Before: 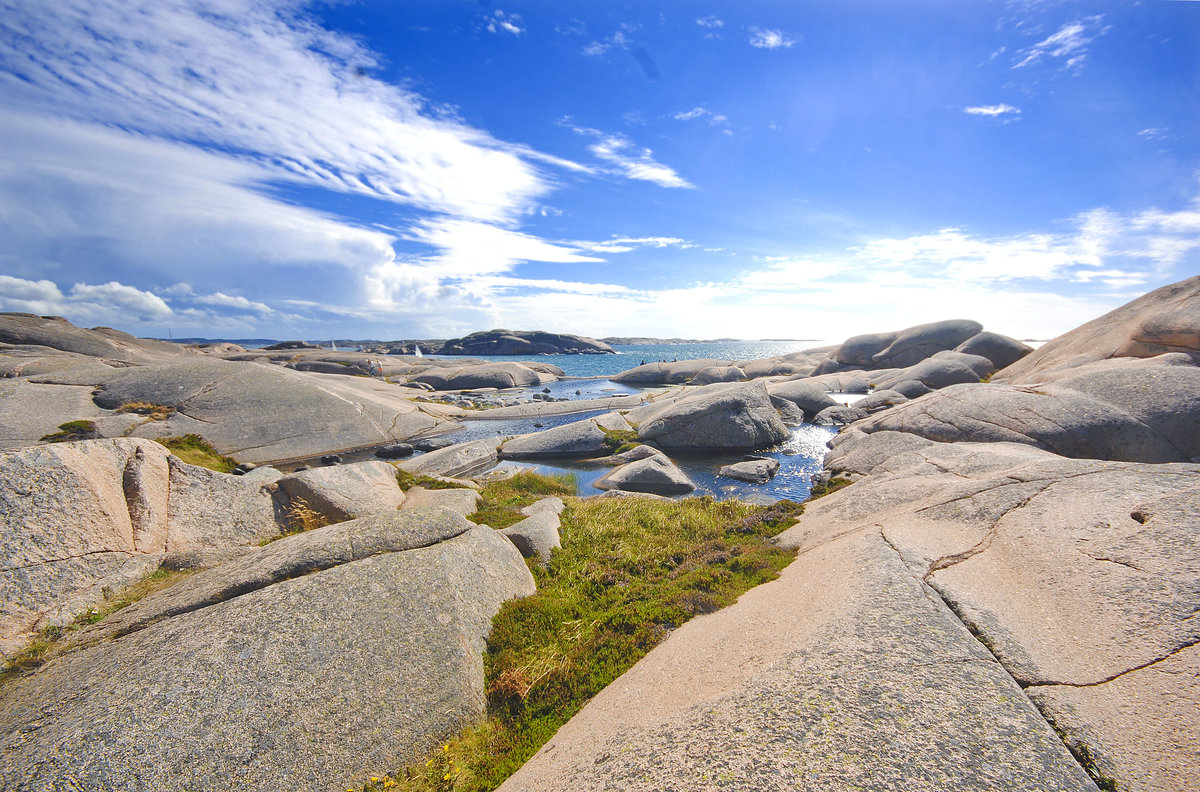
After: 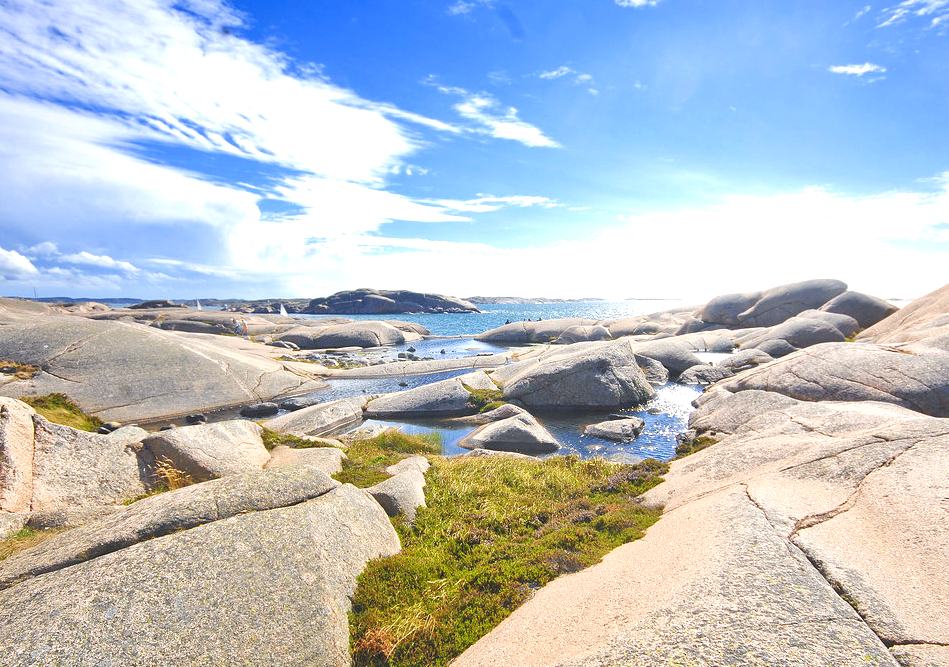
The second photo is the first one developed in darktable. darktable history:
crop: left 11.331%, top 5.18%, right 9.578%, bottom 10.553%
exposure: exposure 0.608 EV, compensate exposure bias true, compensate highlight preservation false
